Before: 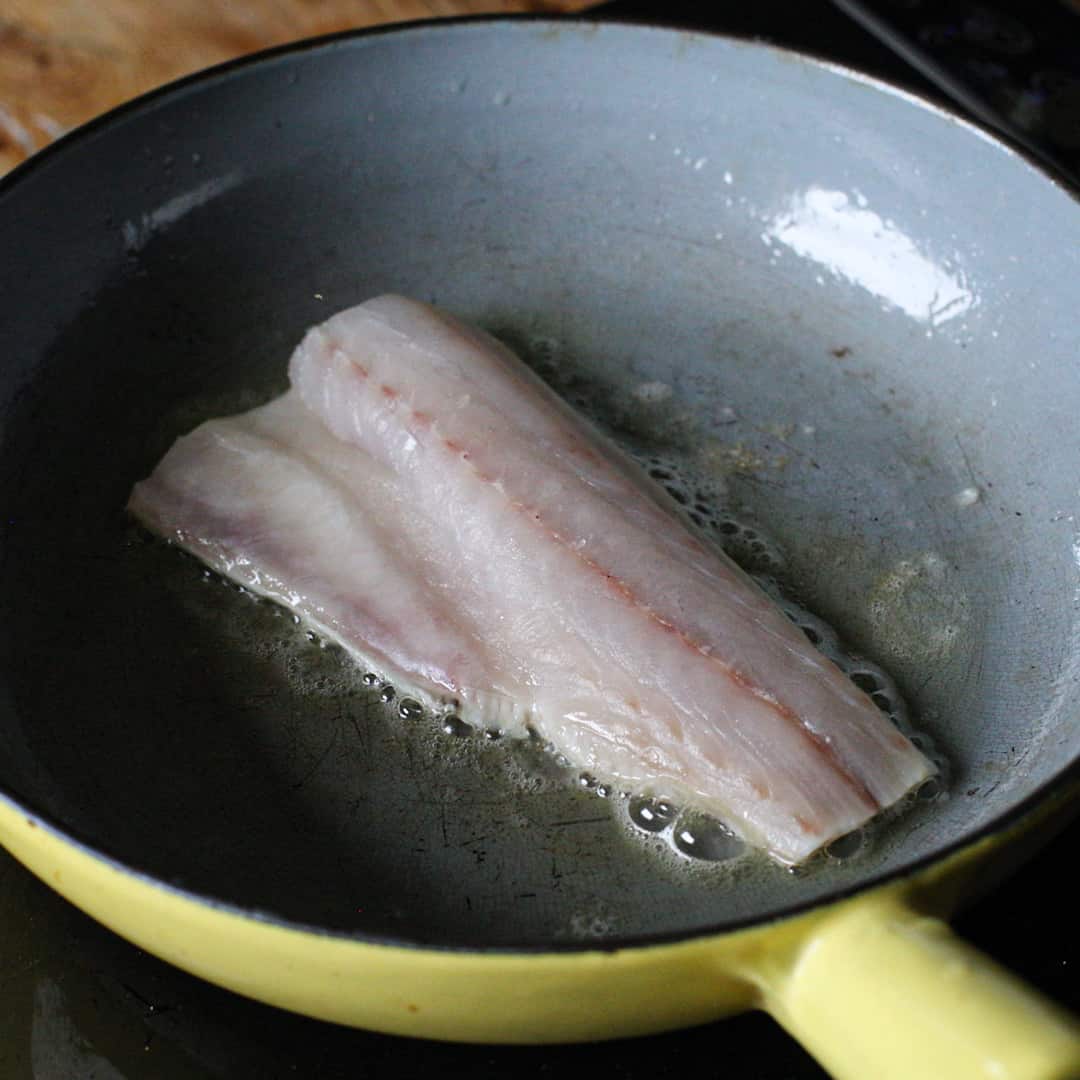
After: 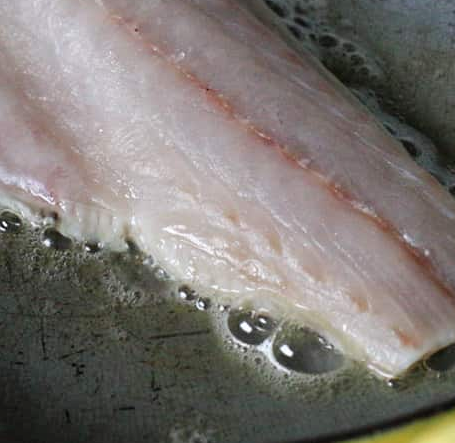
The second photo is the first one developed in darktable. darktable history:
shadows and highlights: soften with gaussian
crop: left 37.221%, top 45.169%, right 20.63%, bottom 13.777%
